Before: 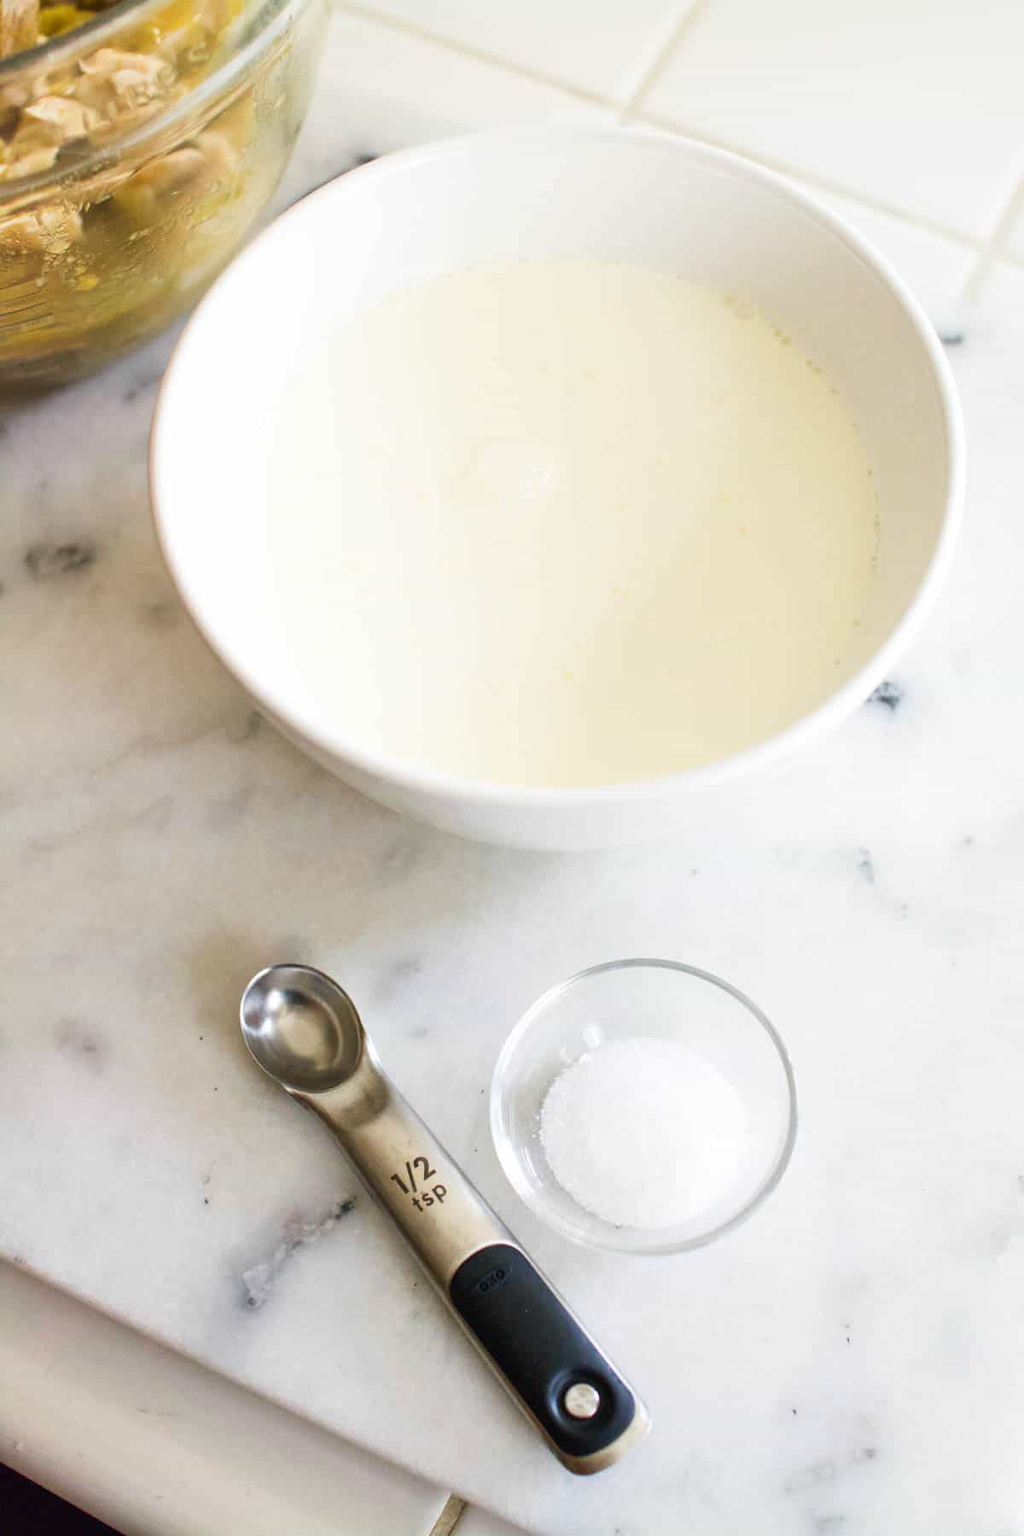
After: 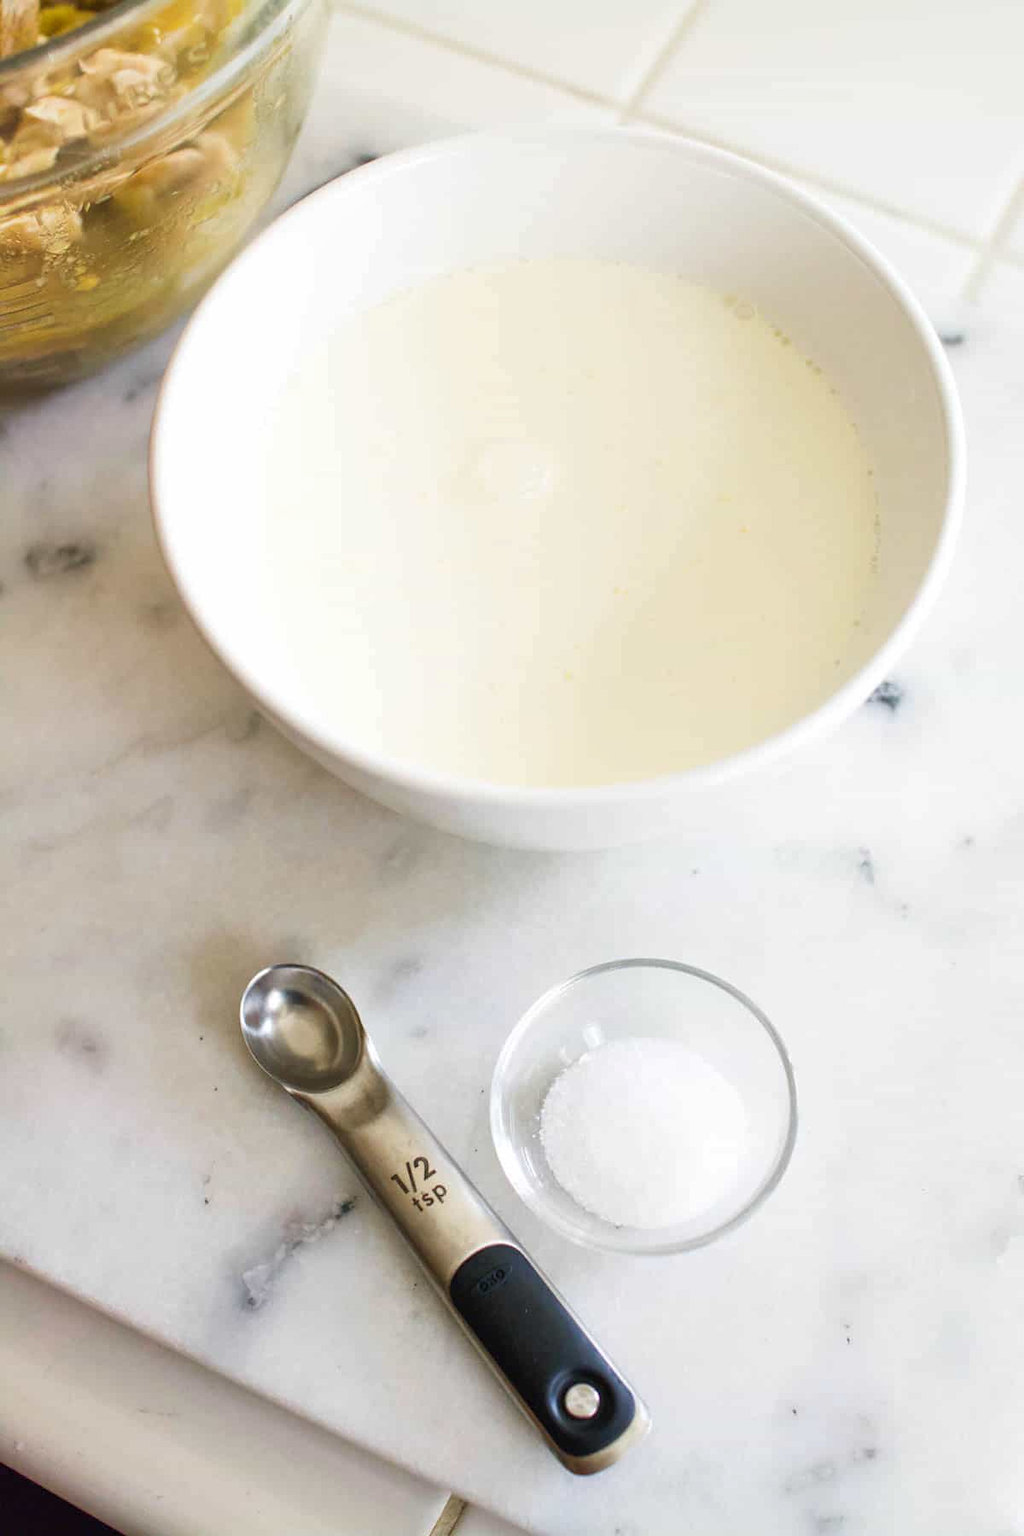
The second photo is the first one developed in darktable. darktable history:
shadows and highlights: shadows 25.93, highlights -23.74, highlights color adjustment 52.83%
